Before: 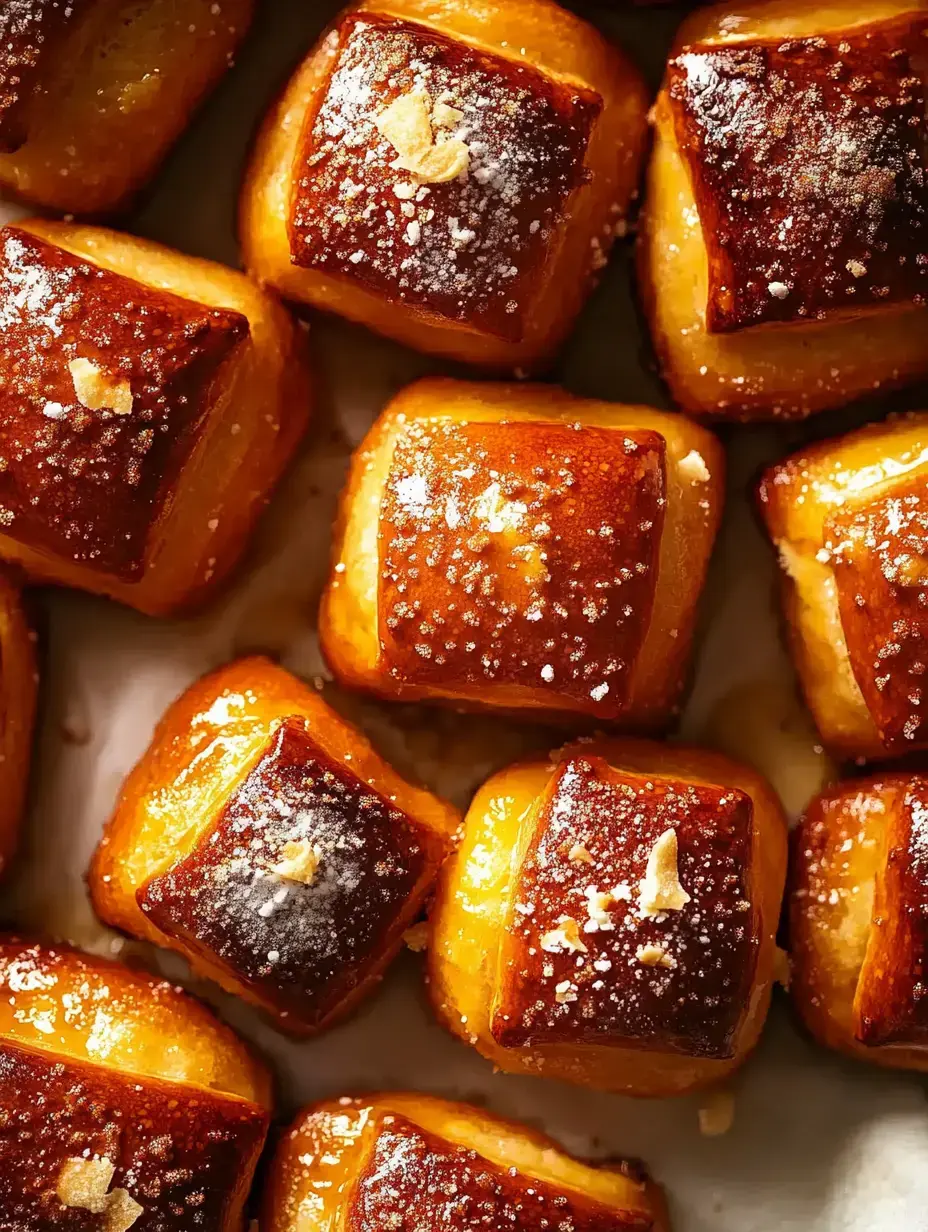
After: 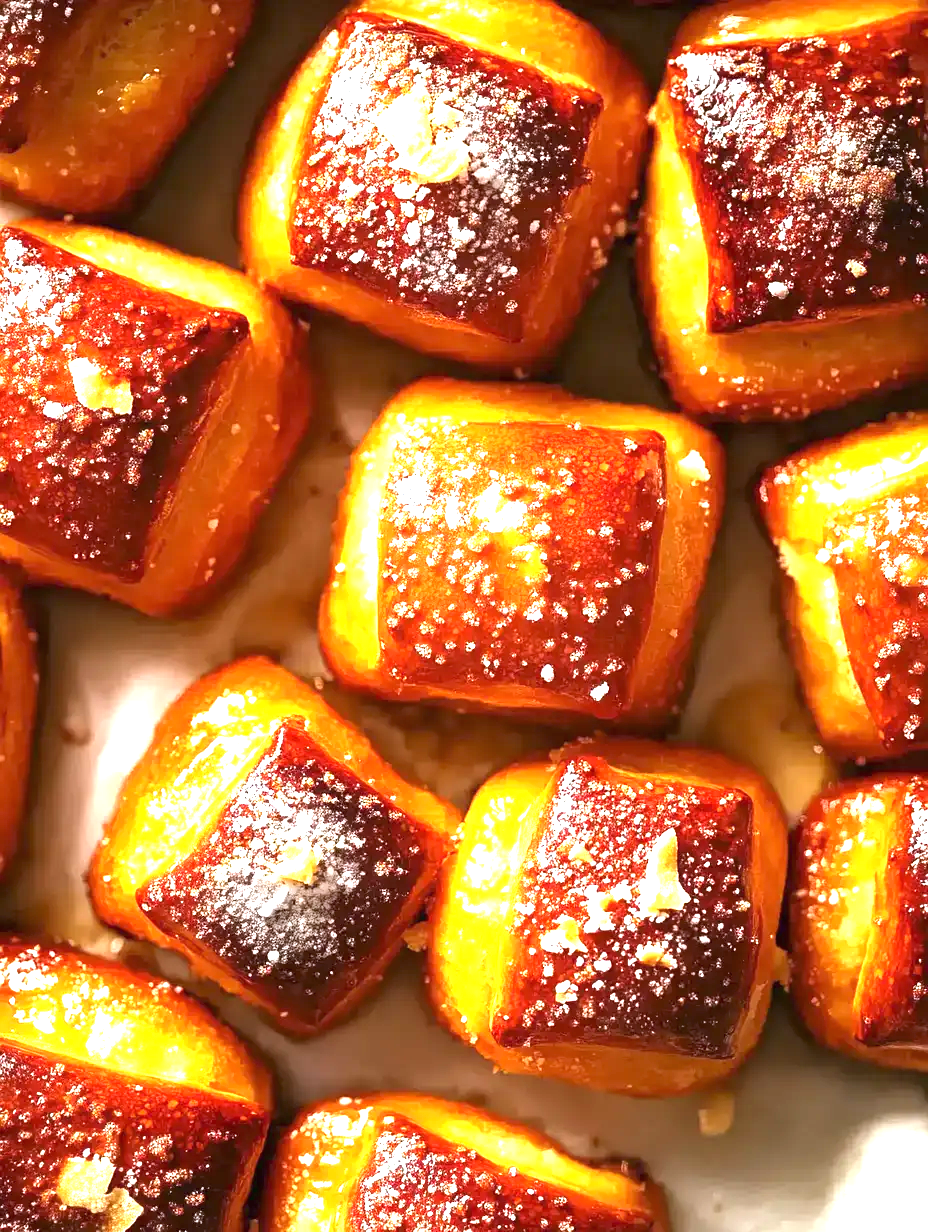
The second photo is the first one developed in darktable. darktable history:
white balance: red 0.967, blue 1.049
exposure: black level correction 0, exposure 1.675 EV, compensate exposure bias true, compensate highlight preservation false
